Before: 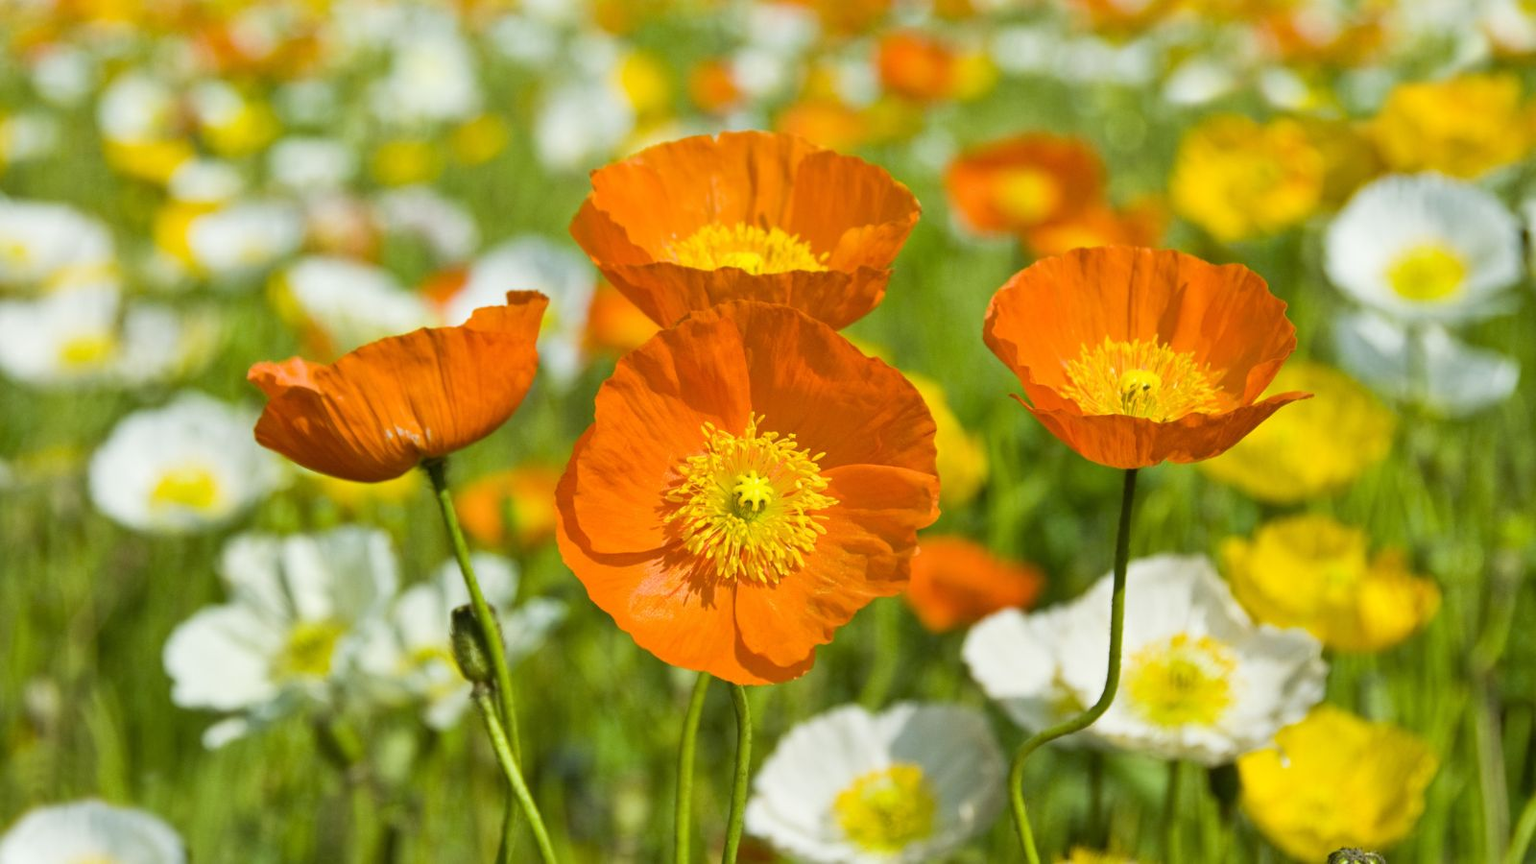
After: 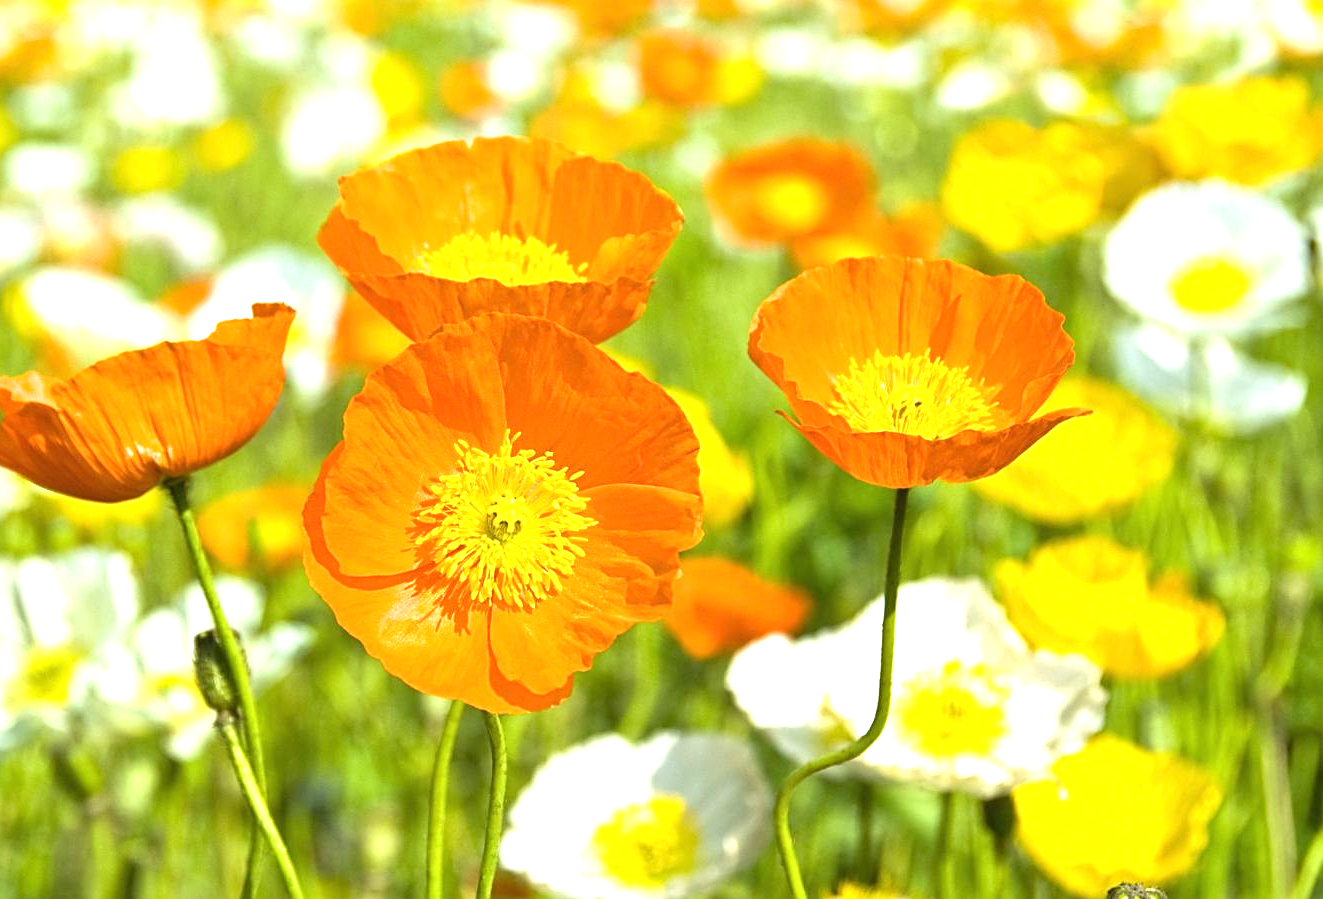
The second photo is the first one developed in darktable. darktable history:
sharpen: on, module defaults
exposure: black level correction 0, exposure 1.1 EV, compensate exposure bias true, compensate highlight preservation false
crop: left 17.258%, bottom 0.021%
